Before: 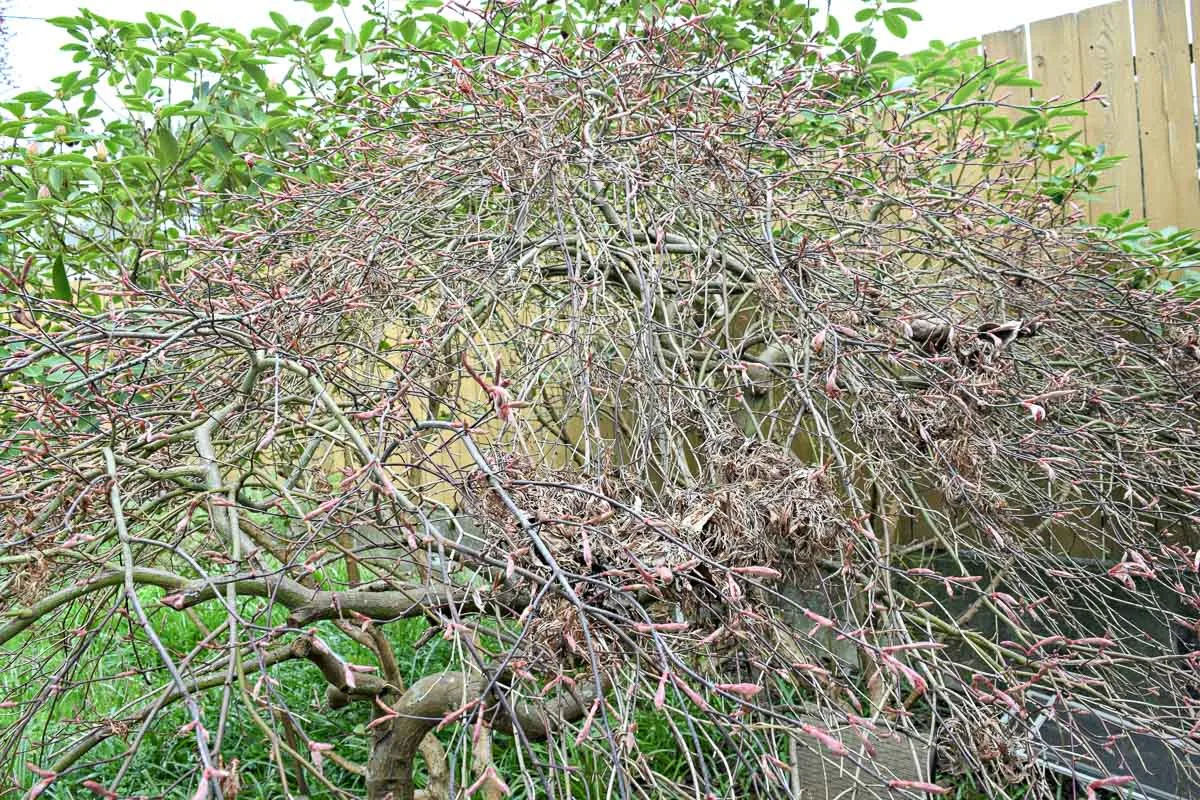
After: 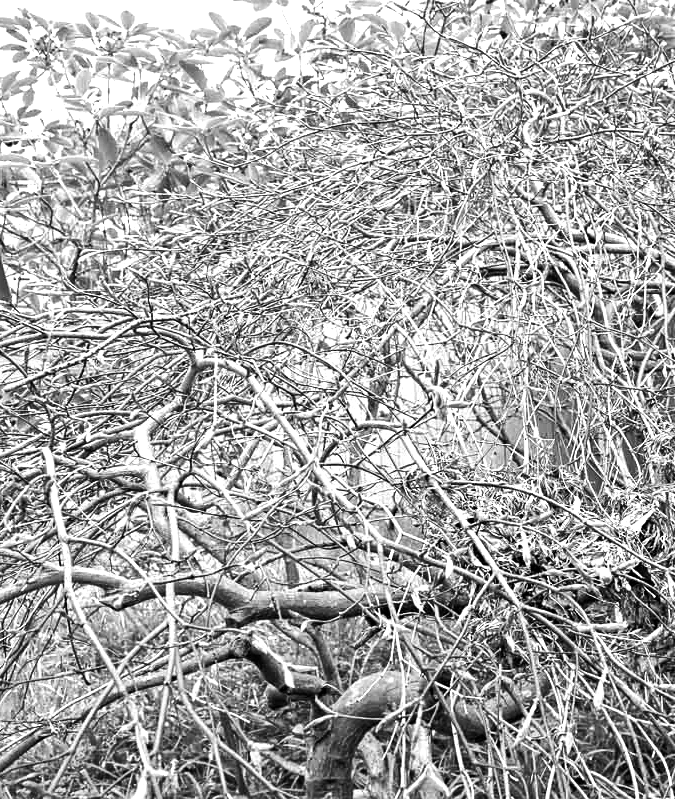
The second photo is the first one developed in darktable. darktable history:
tone equalizer: -8 EV -0.75 EV, -7 EV -0.7 EV, -6 EV -0.6 EV, -5 EV -0.4 EV, -3 EV 0.4 EV, -2 EV 0.6 EV, -1 EV 0.7 EV, +0 EV 0.75 EV, edges refinement/feathering 500, mask exposure compensation -1.57 EV, preserve details no
monochrome: on, module defaults
color zones: curves: ch1 [(0, -0.394) (0.143, -0.394) (0.286, -0.394) (0.429, -0.392) (0.571, -0.391) (0.714, -0.391) (0.857, -0.391) (1, -0.394)]
exposure: exposure 0.02 EV, compensate highlight preservation false
white balance: red 1, blue 1
crop: left 5.114%, right 38.589%
local contrast: mode bilateral grid, contrast 20, coarseness 50, detail 120%, midtone range 0.2
contrast brightness saturation: saturation 0.5
